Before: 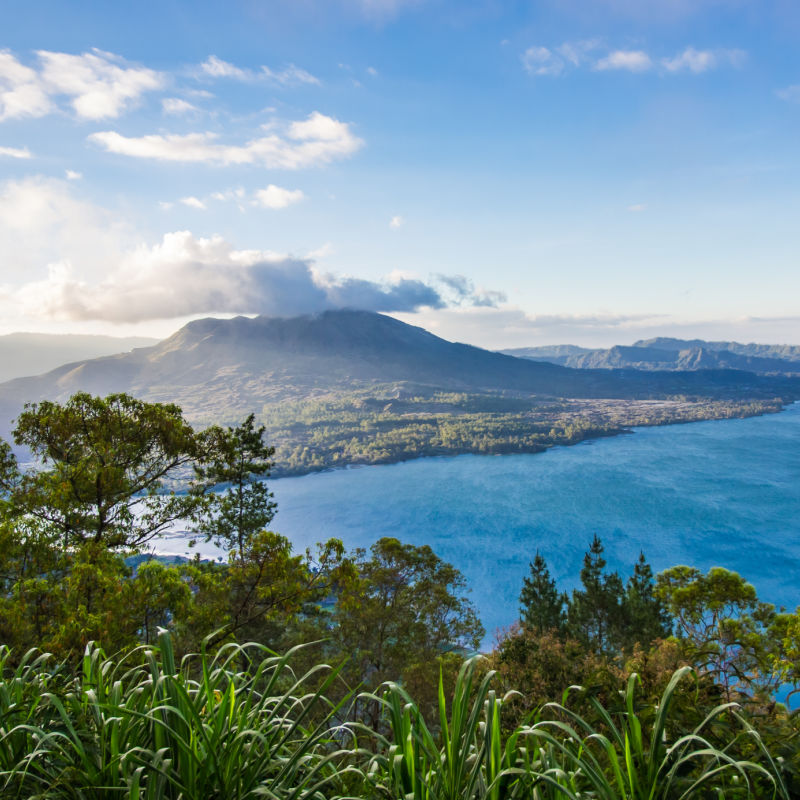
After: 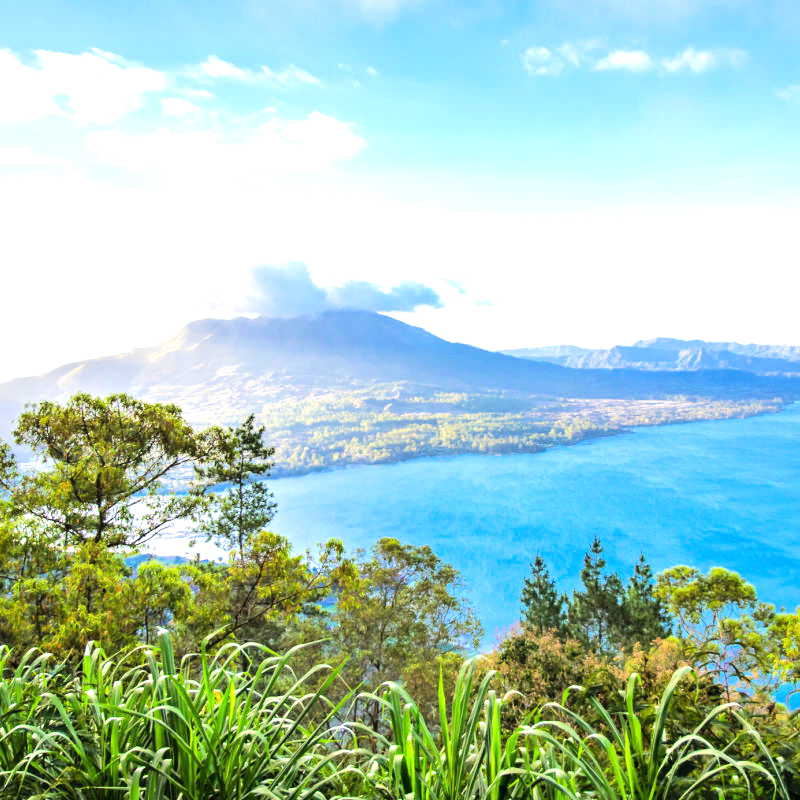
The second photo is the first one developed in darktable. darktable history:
tone equalizer: -7 EV 0.154 EV, -6 EV 0.591 EV, -5 EV 1.19 EV, -4 EV 1.36 EV, -3 EV 1.17 EV, -2 EV 0.6 EV, -1 EV 0.155 EV, edges refinement/feathering 500, mask exposure compensation -1.57 EV, preserve details no
exposure: exposure 1.001 EV, compensate highlight preservation false
